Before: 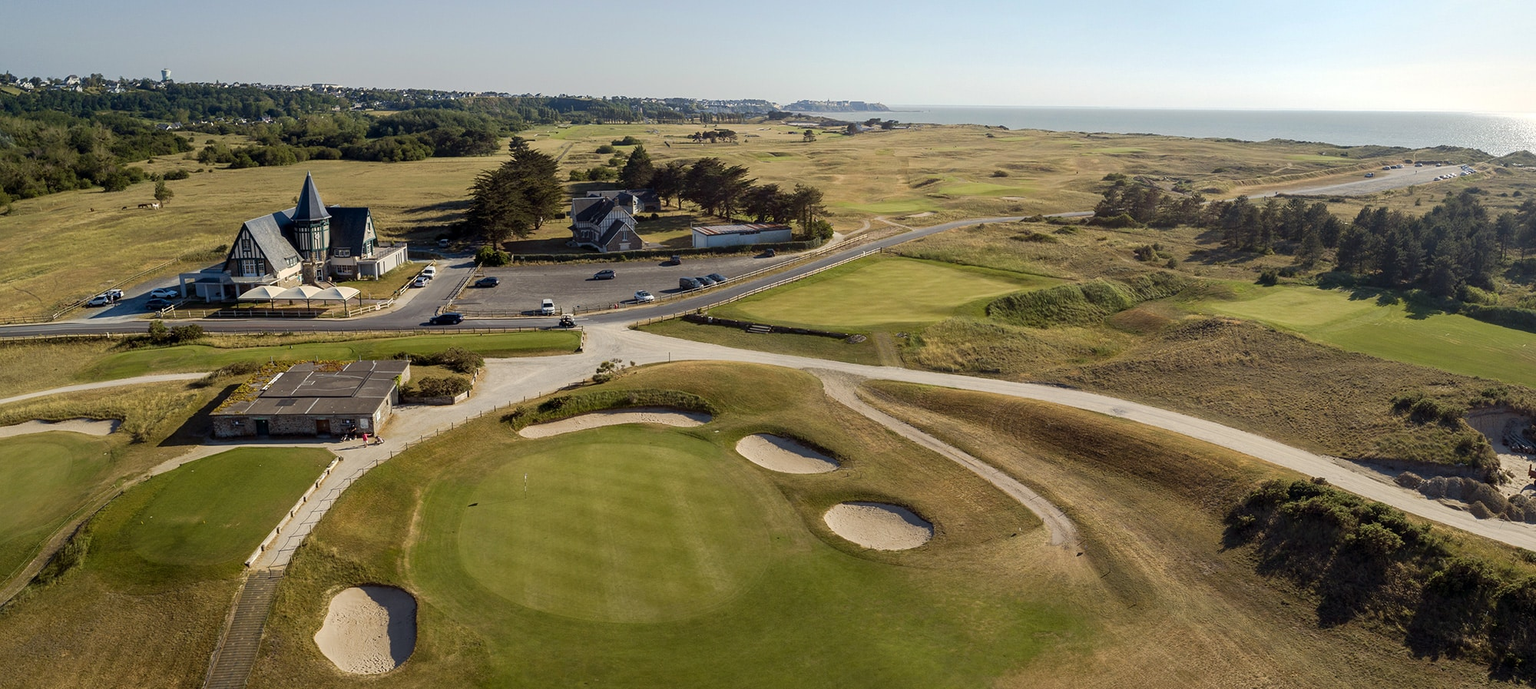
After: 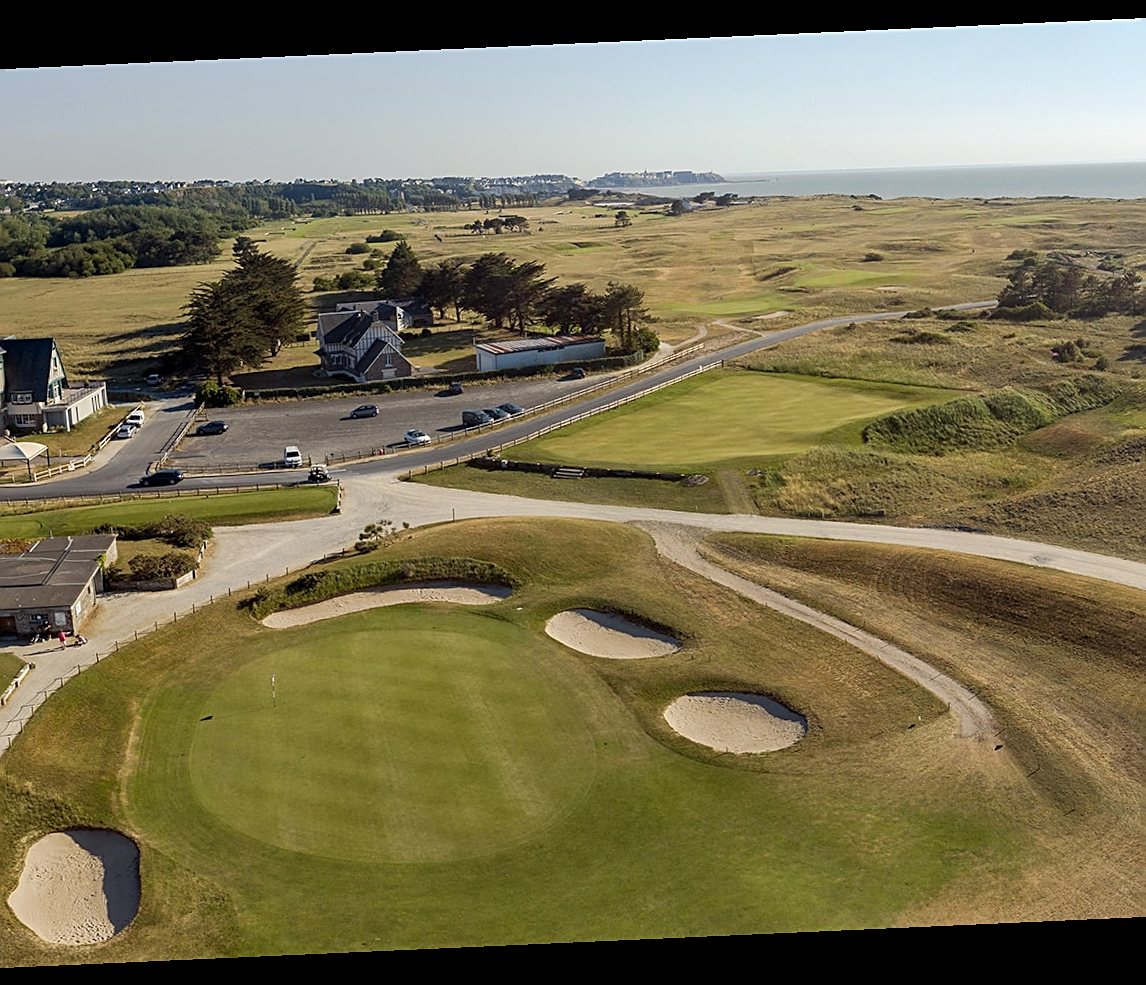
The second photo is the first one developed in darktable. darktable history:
shadows and highlights: shadows 37.27, highlights -28.18, soften with gaussian
sharpen: on, module defaults
crop: left 21.496%, right 22.254%
rotate and perspective: rotation -2.56°, automatic cropping off
